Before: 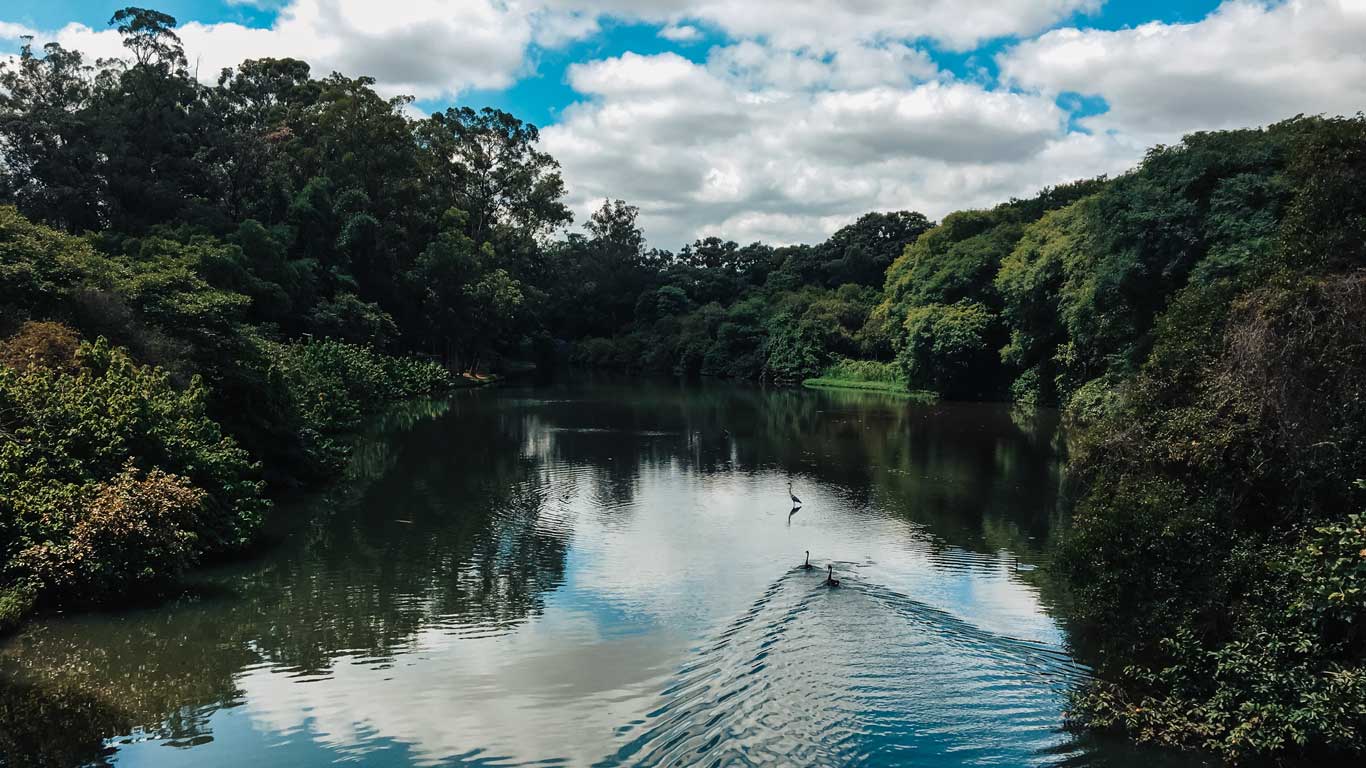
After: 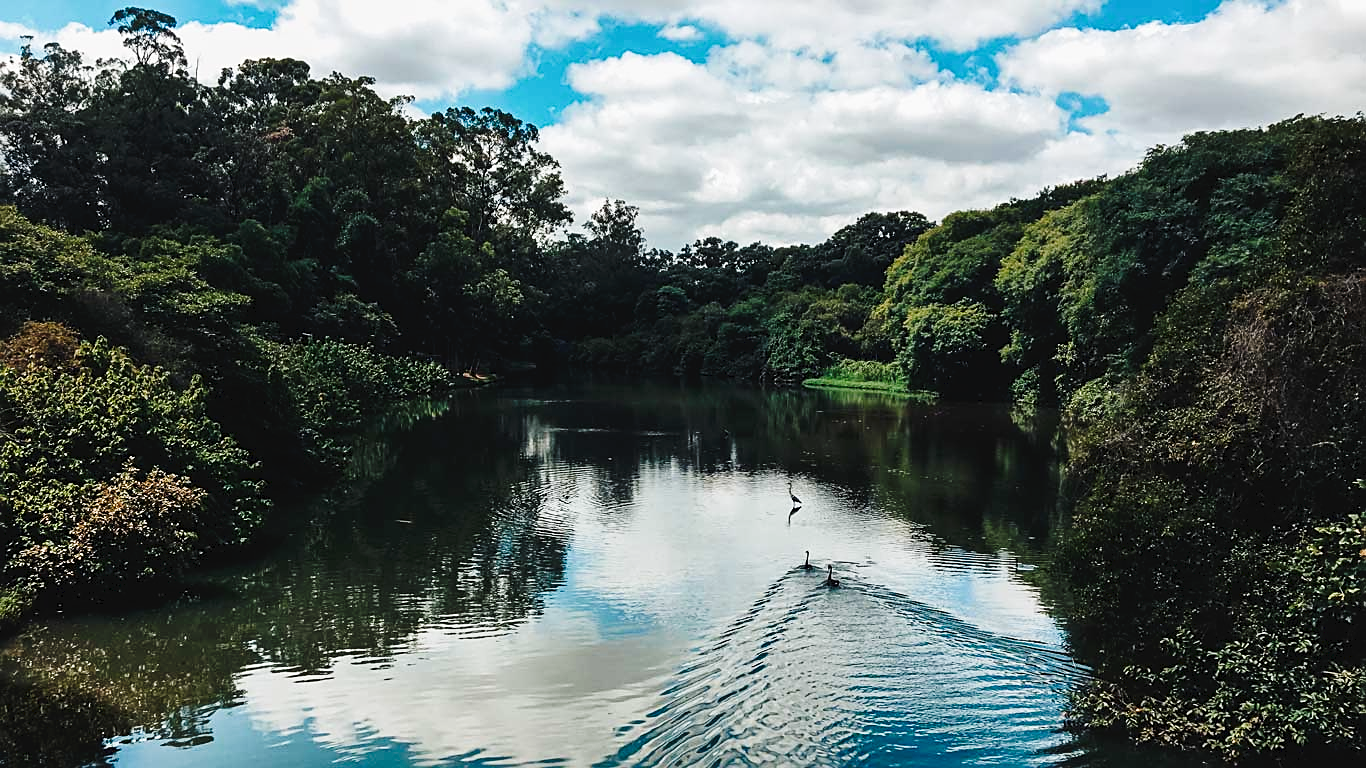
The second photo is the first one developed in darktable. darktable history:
sharpen: on, module defaults
tone curve: curves: ch0 [(0, 0) (0.003, 0.04) (0.011, 0.04) (0.025, 0.043) (0.044, 0.049) (0.069, 0.066) (0.1, 0.095) (0.136, 0.121) (0.177, 0.154) (0.224, 0.211) (0.277, 0.281) (0.335, 0.358) (0.399, 0.452) (0.468, 0.54) (0.543, 0.628) (0.623, 0.721) (0.709, 0.801) (0.801, 0.883) (0.898, 0.948) (1, 1)], preserve colors none
